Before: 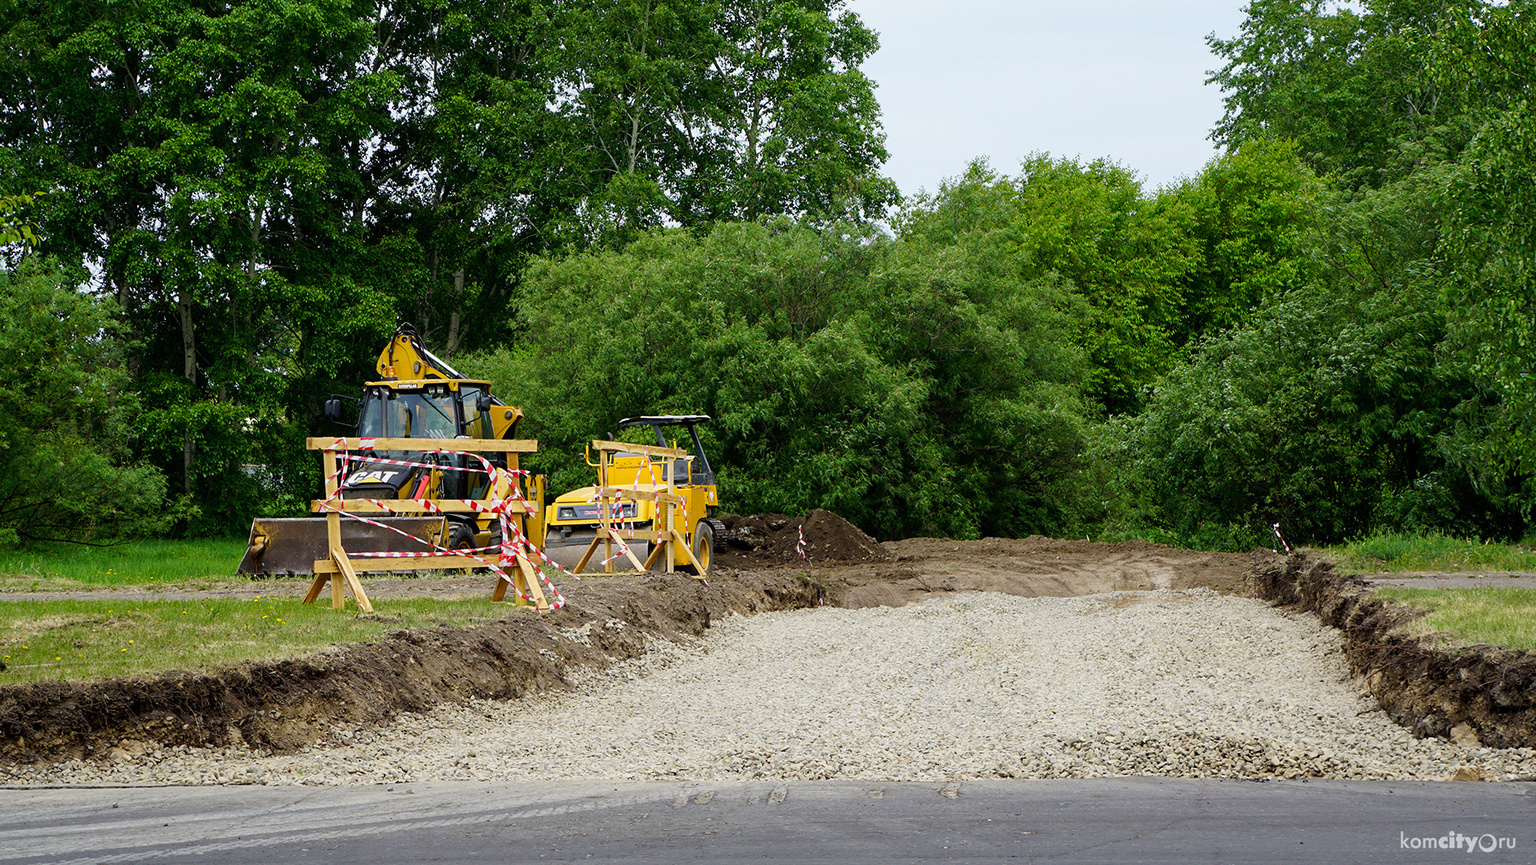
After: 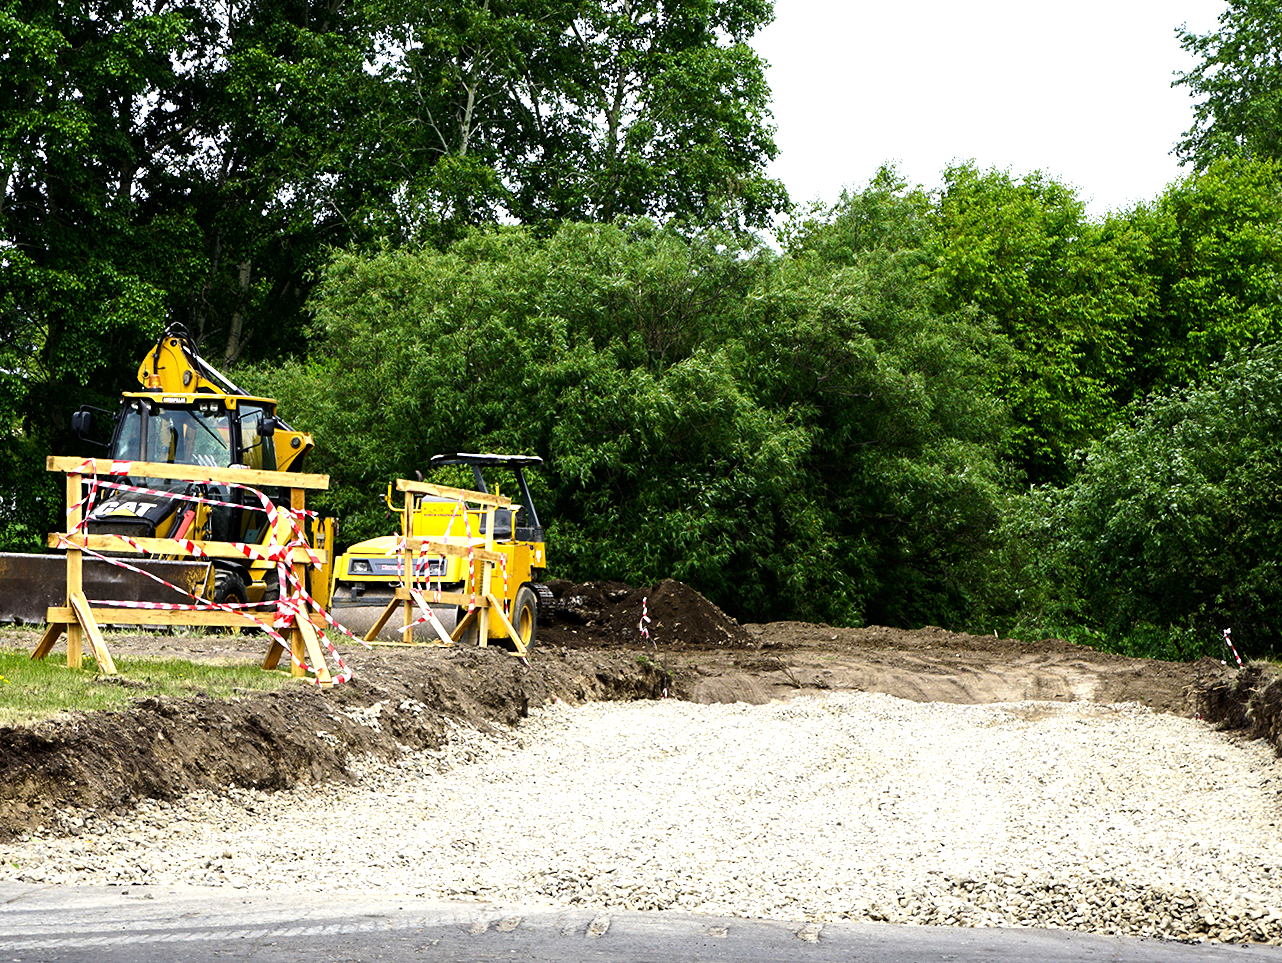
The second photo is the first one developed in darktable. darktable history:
crop and rotate: angle -3.27°, left 14.277%, top 0.028%, right 10.766%, bottom 0.028%
tone equalizer: -8 EV -1.08 EV, -7 EV -1.01 EV, -6 EV -0.867 EV, -5 EV -0.578 EV, -3 EV 0.578 EV, -2 EV 0.867 EV, -1 EV 1.01 EV, +0 EV 1.08 EV, edges refinement/feathering 500, mask exposure compensation -1.57 EV, preserve details no
